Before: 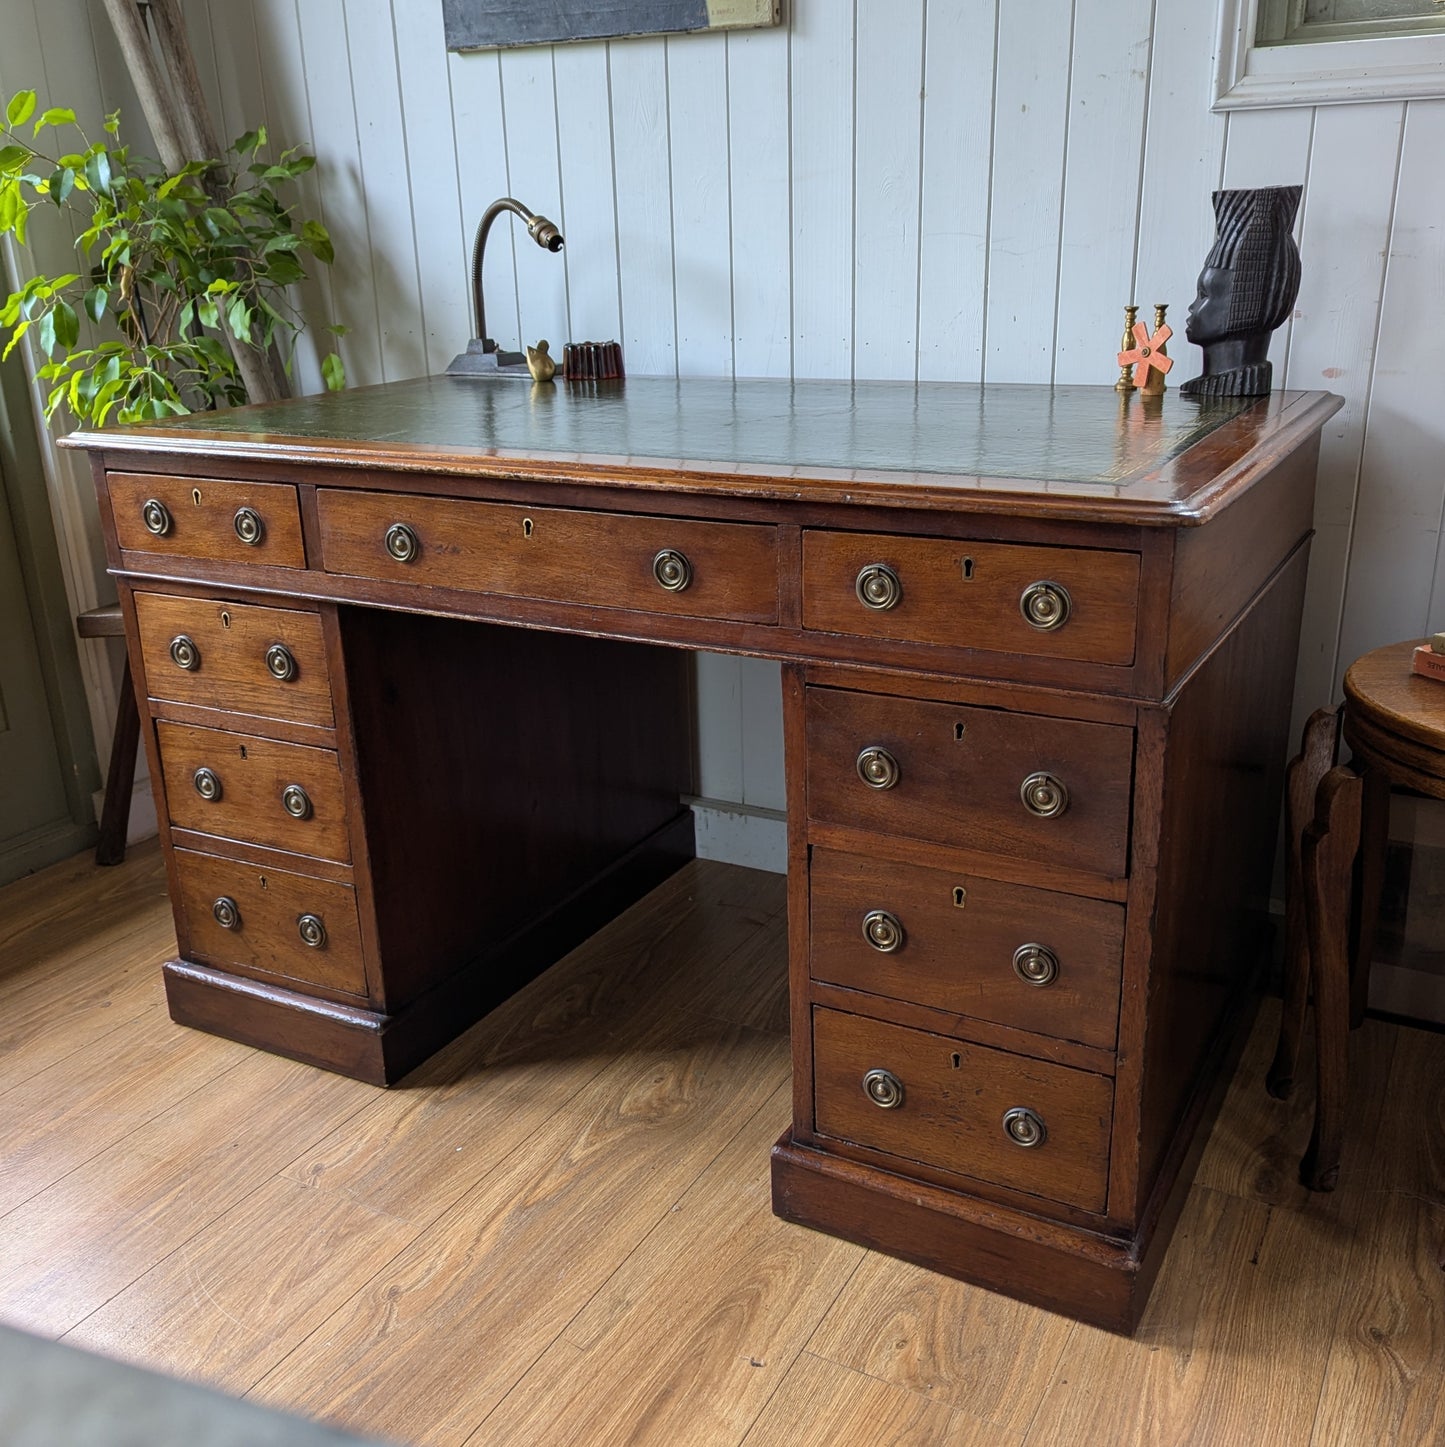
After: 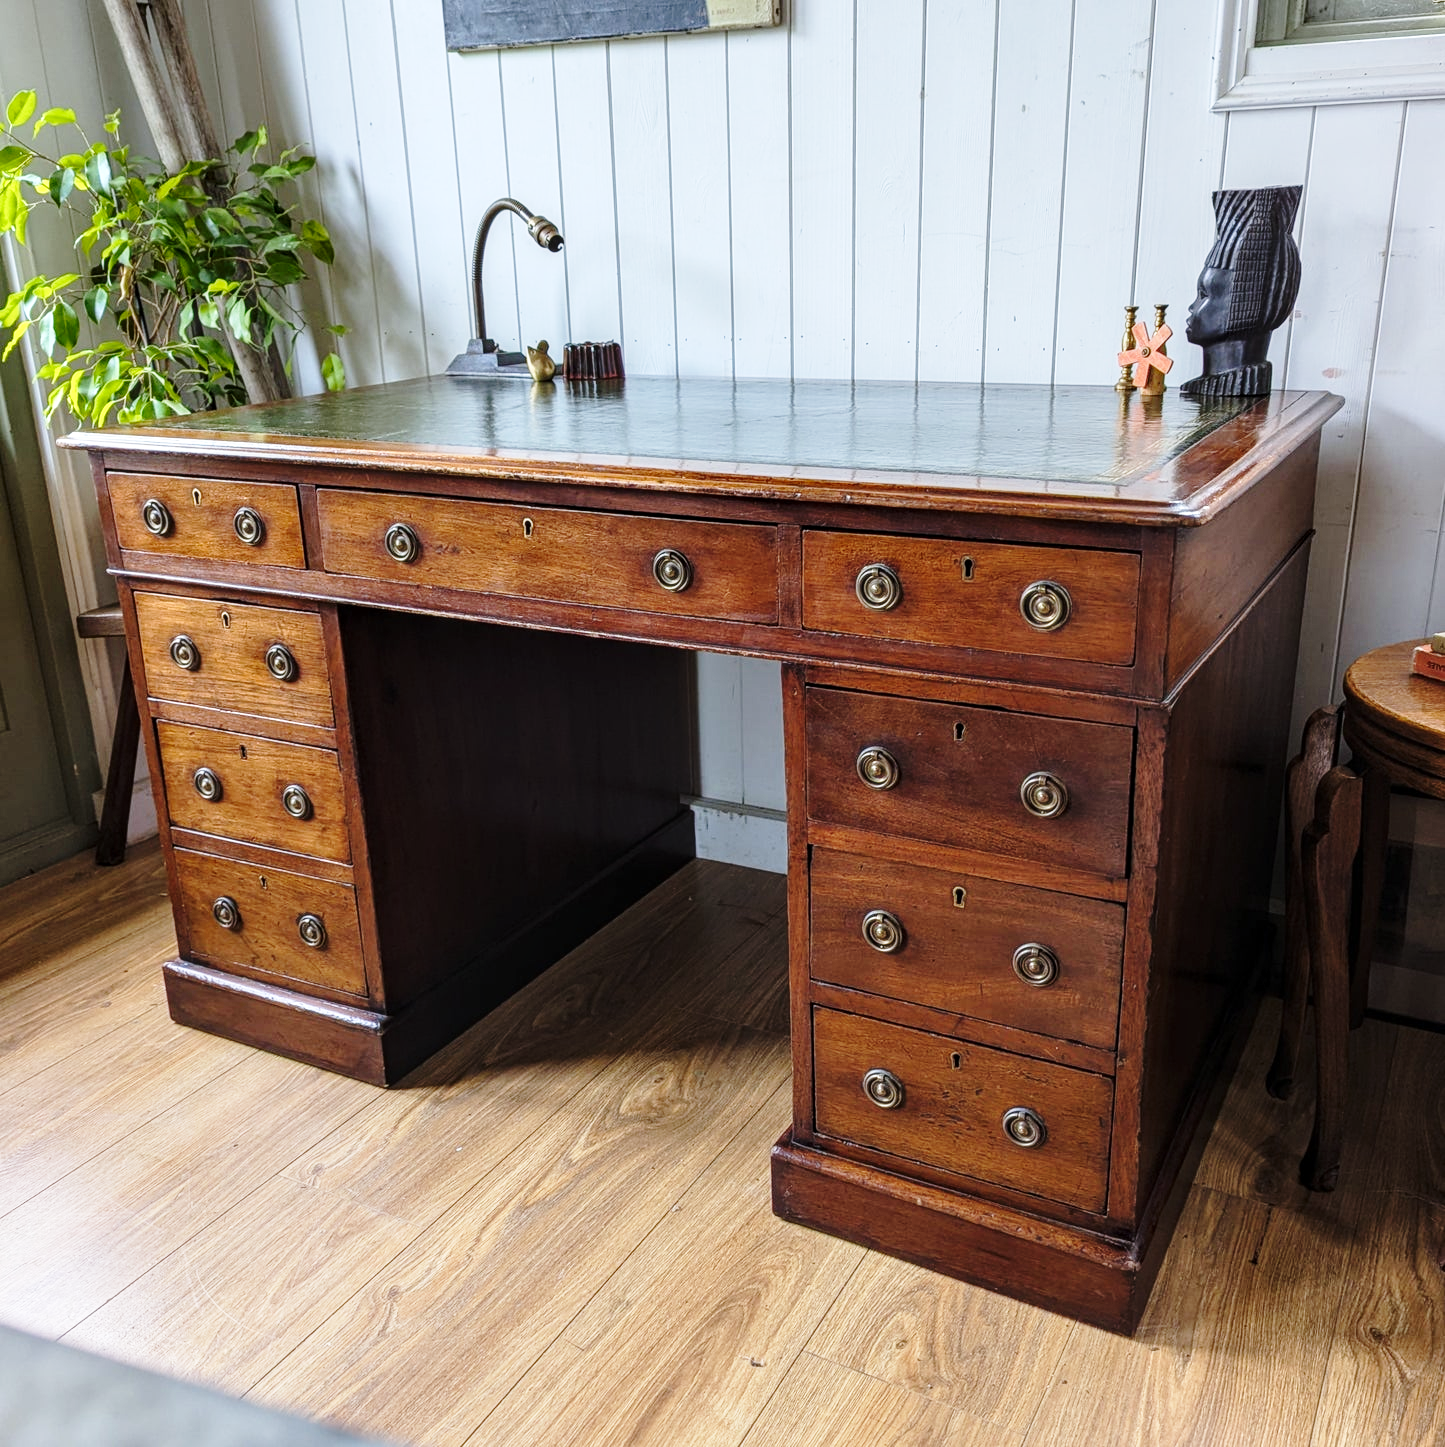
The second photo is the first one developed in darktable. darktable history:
white balance: red 0.976, blue 1.04
local contrast: on, module defaults
base curve: curves: ch0 [(0, 0) (0.028, 0.03) (0.121, 0.232) (0.46, 0.748) (0.859, 0.968) (1, 1)], preserve colors none
